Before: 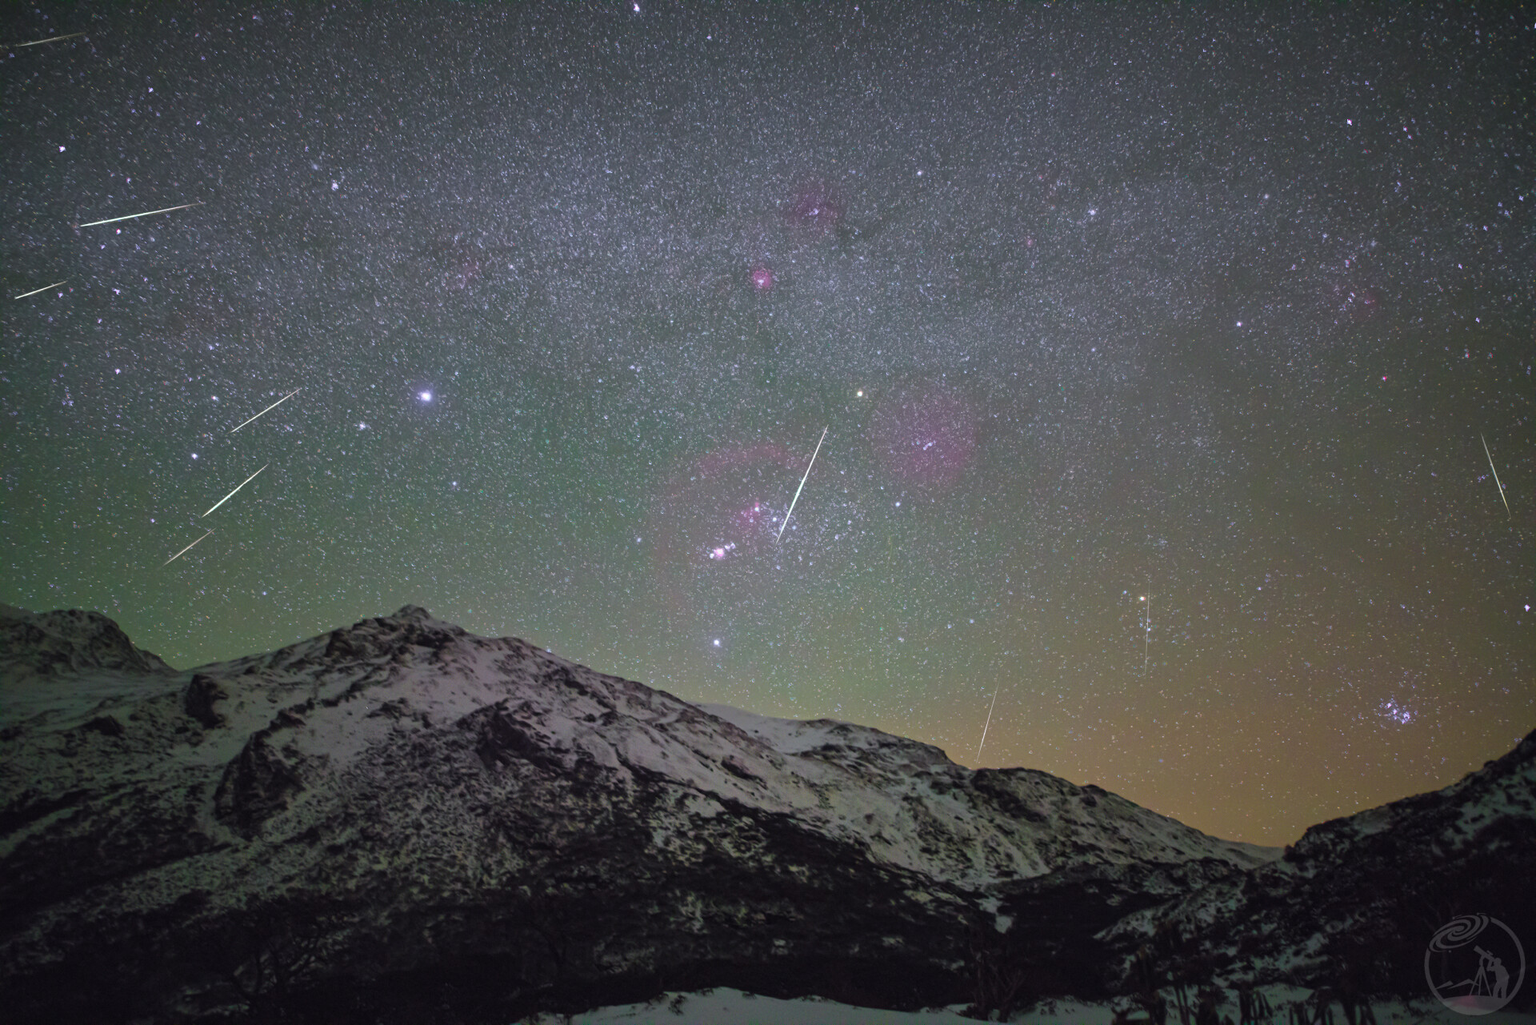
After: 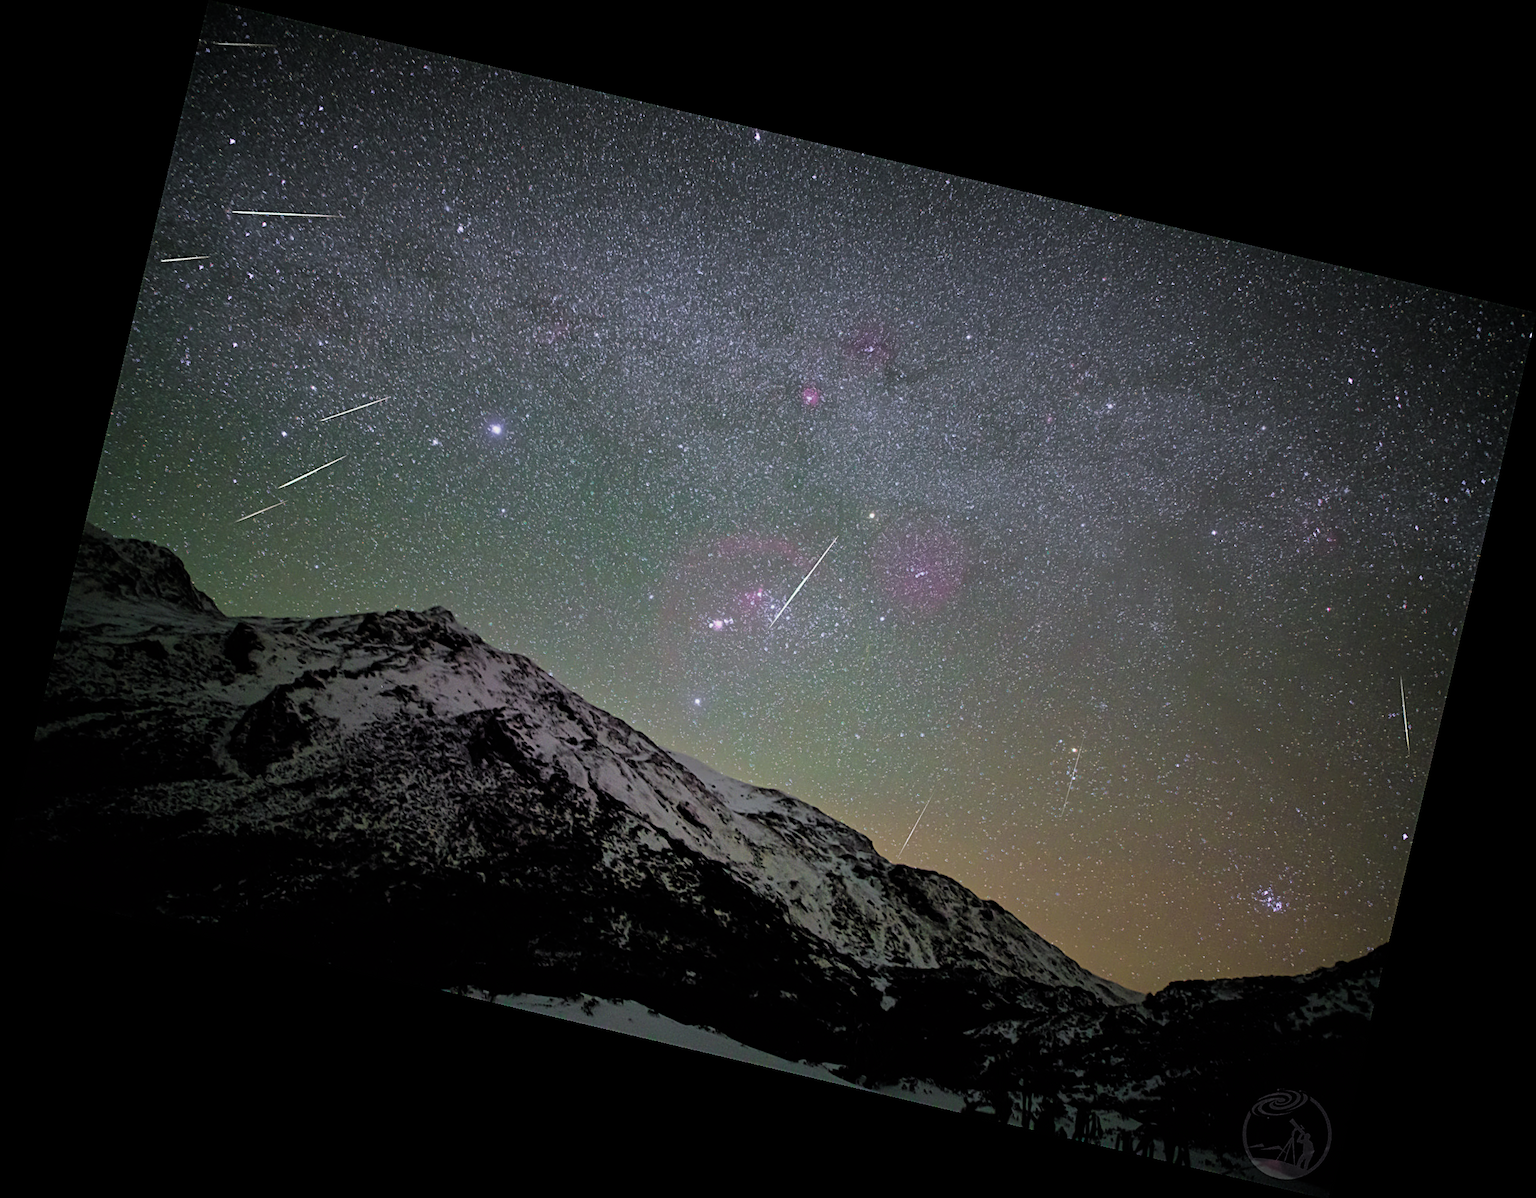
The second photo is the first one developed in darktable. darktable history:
sharpen: on, module defaults
rotate and perspective: rotation 13.27°, automatic cropping off
filmic rgb: black relative exposure -5 EV, white relative exposure 3.5 EV, hardness 3.19, contrast 1.2, highlights saturation mix -50%
tone equalizer: on, module defaults
